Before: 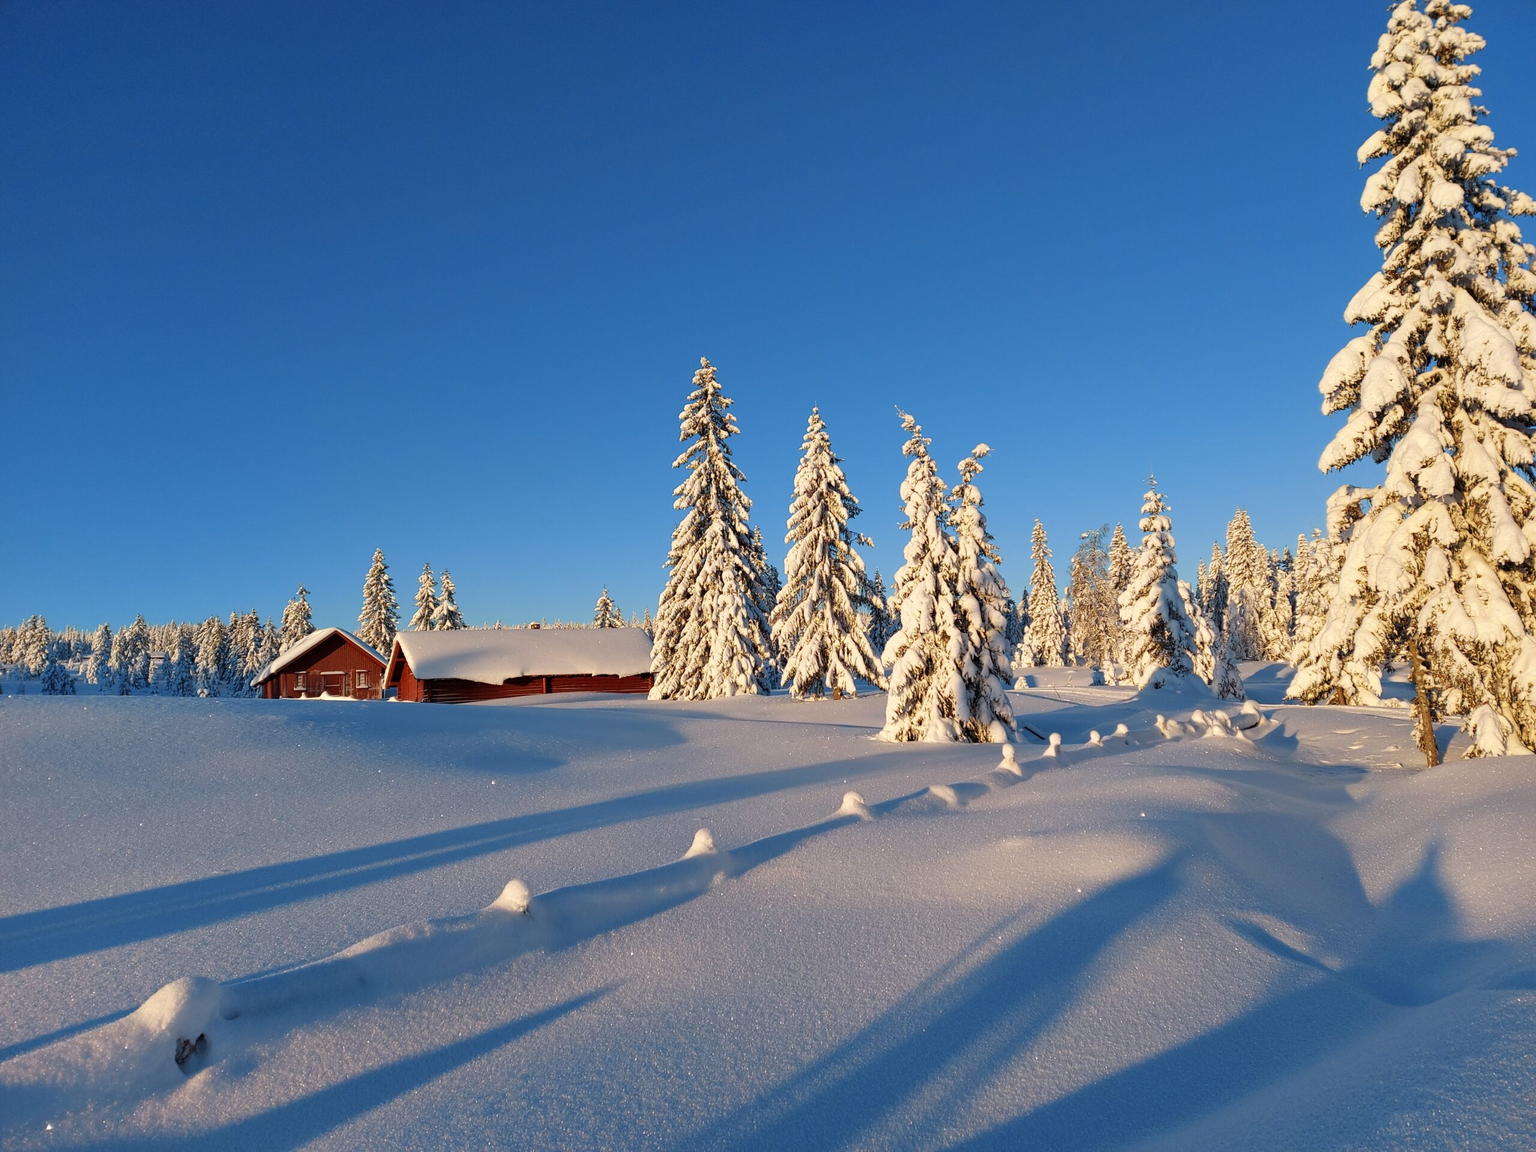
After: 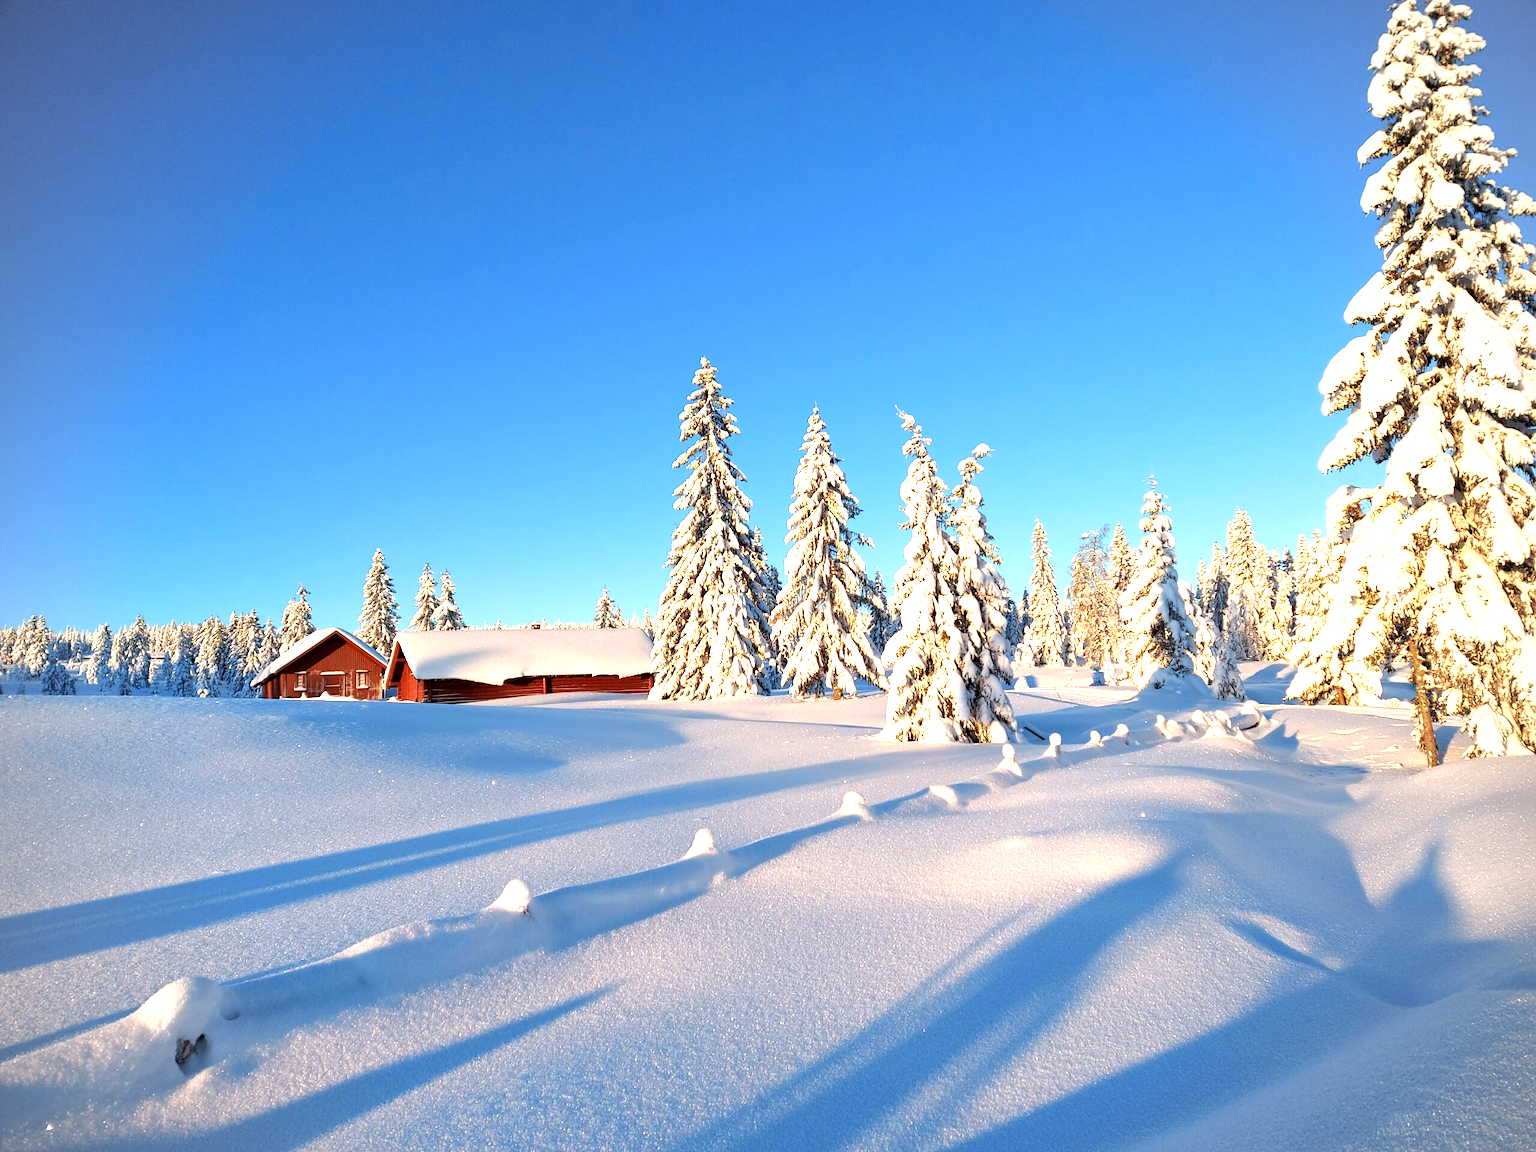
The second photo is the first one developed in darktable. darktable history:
vignetting: fall-off radius 60.92%
exposure: black level correction 0.001, exposure 1.3 EV, compensate highlight preservation false
